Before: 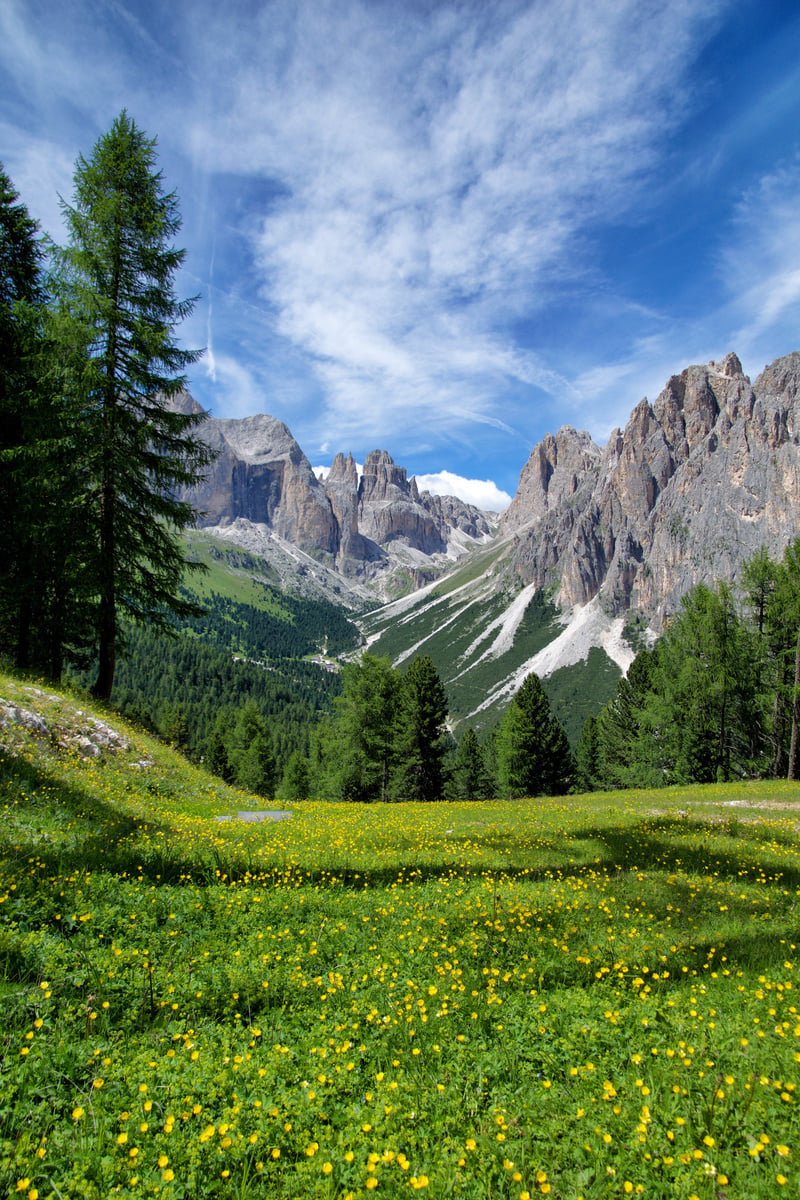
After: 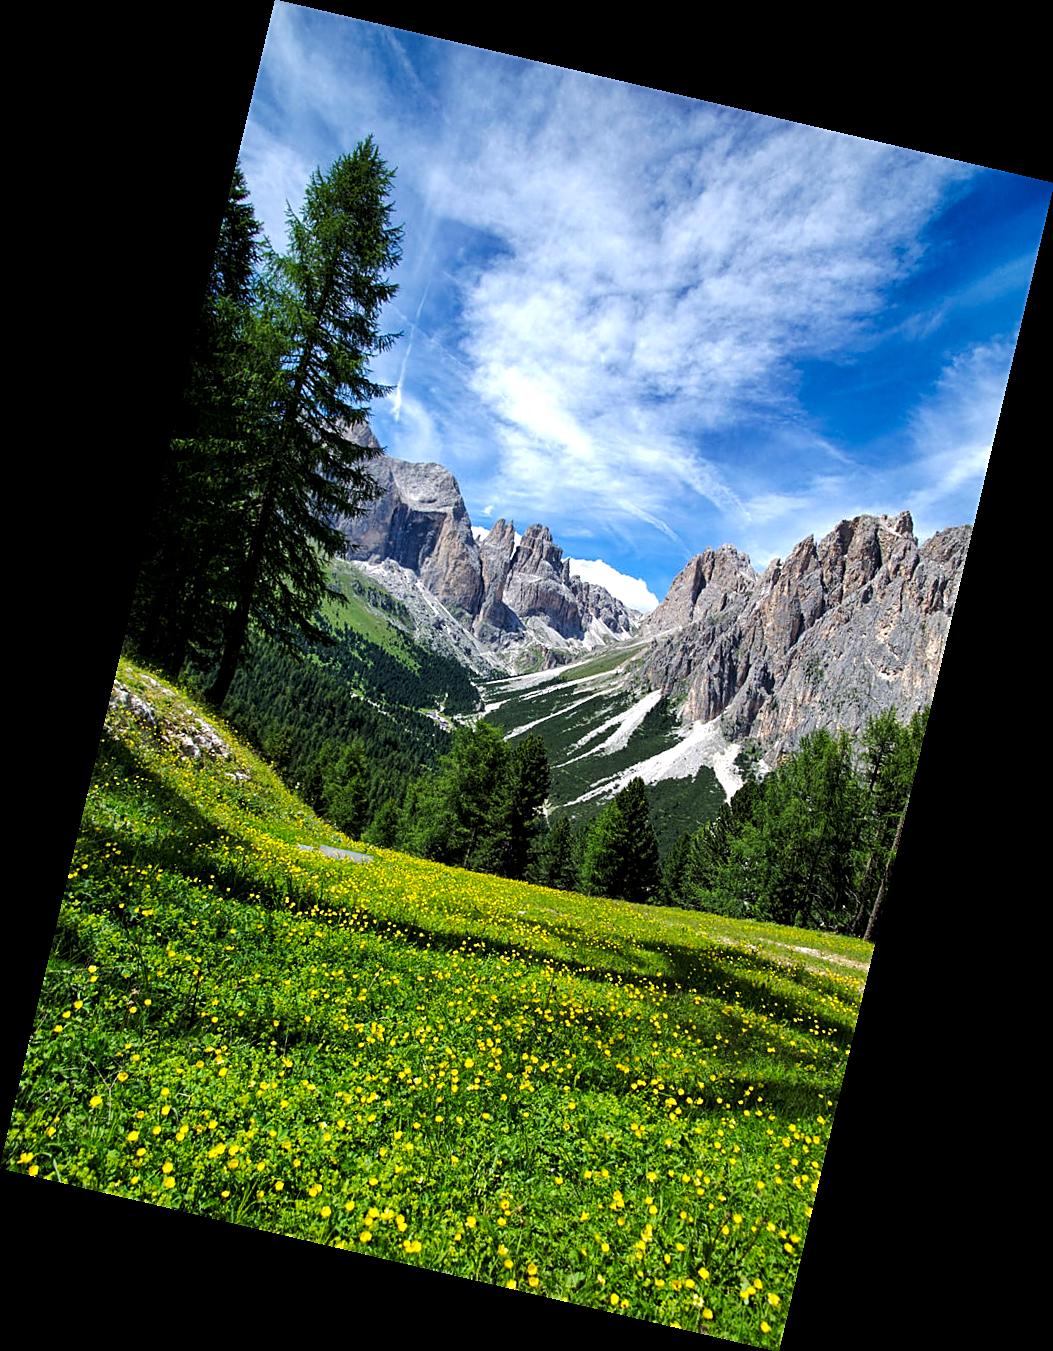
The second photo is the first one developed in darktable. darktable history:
tone equalizer: -8 EV -0.417 EV, -7 EV -0.389 EV, -6 EV -0.333 EV, -5 EV -0.222 EV, -3 EV 0.222 EV, -2 EV 0.333 EV, -1 EV 0.389 EV, +0 EV 0.417 EV, edges refinement/feathering 500, mask exposure compensation -1.25 EV, preserve details no
local contrast: highlights 100%, shadows 100%, detail 120%, midtone range 0.2
rotate and perspective: rotation 13.27°, automatic cropping off
tone curve: curves: ch0 [(0, 0) (0.003, 0.006) (0.011, 0.01) (0.025, 0.017) (0.044, 0.029) (0.069, 0.043) (0.1, 0.064) (0.136, 0.091) (0.177, 0.128) (0.224, 0.162) (0.277, 0.206) (0.335, 0.258) (0.399, 0.324) (0.468, 0.404) (0.543, 0.499) (0.623, 0.595) (0.709, 0.693) (0.801, 0.786) (0.898, 0.883) (1, 1)], preserve colors none
sharpen: on, module defaults
